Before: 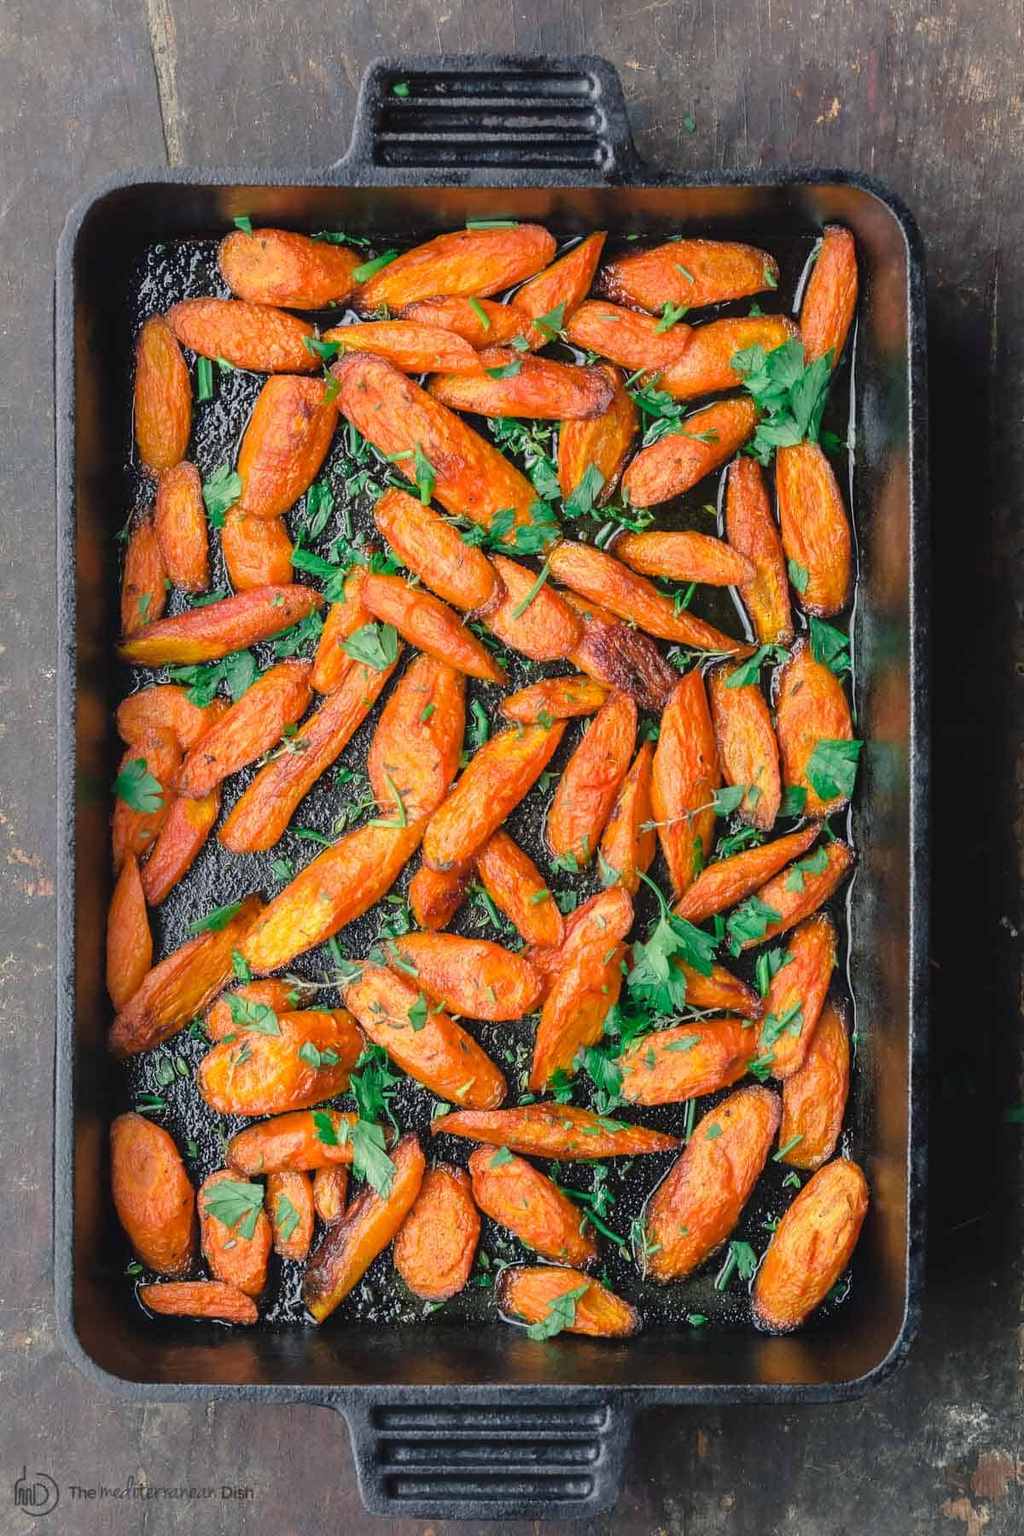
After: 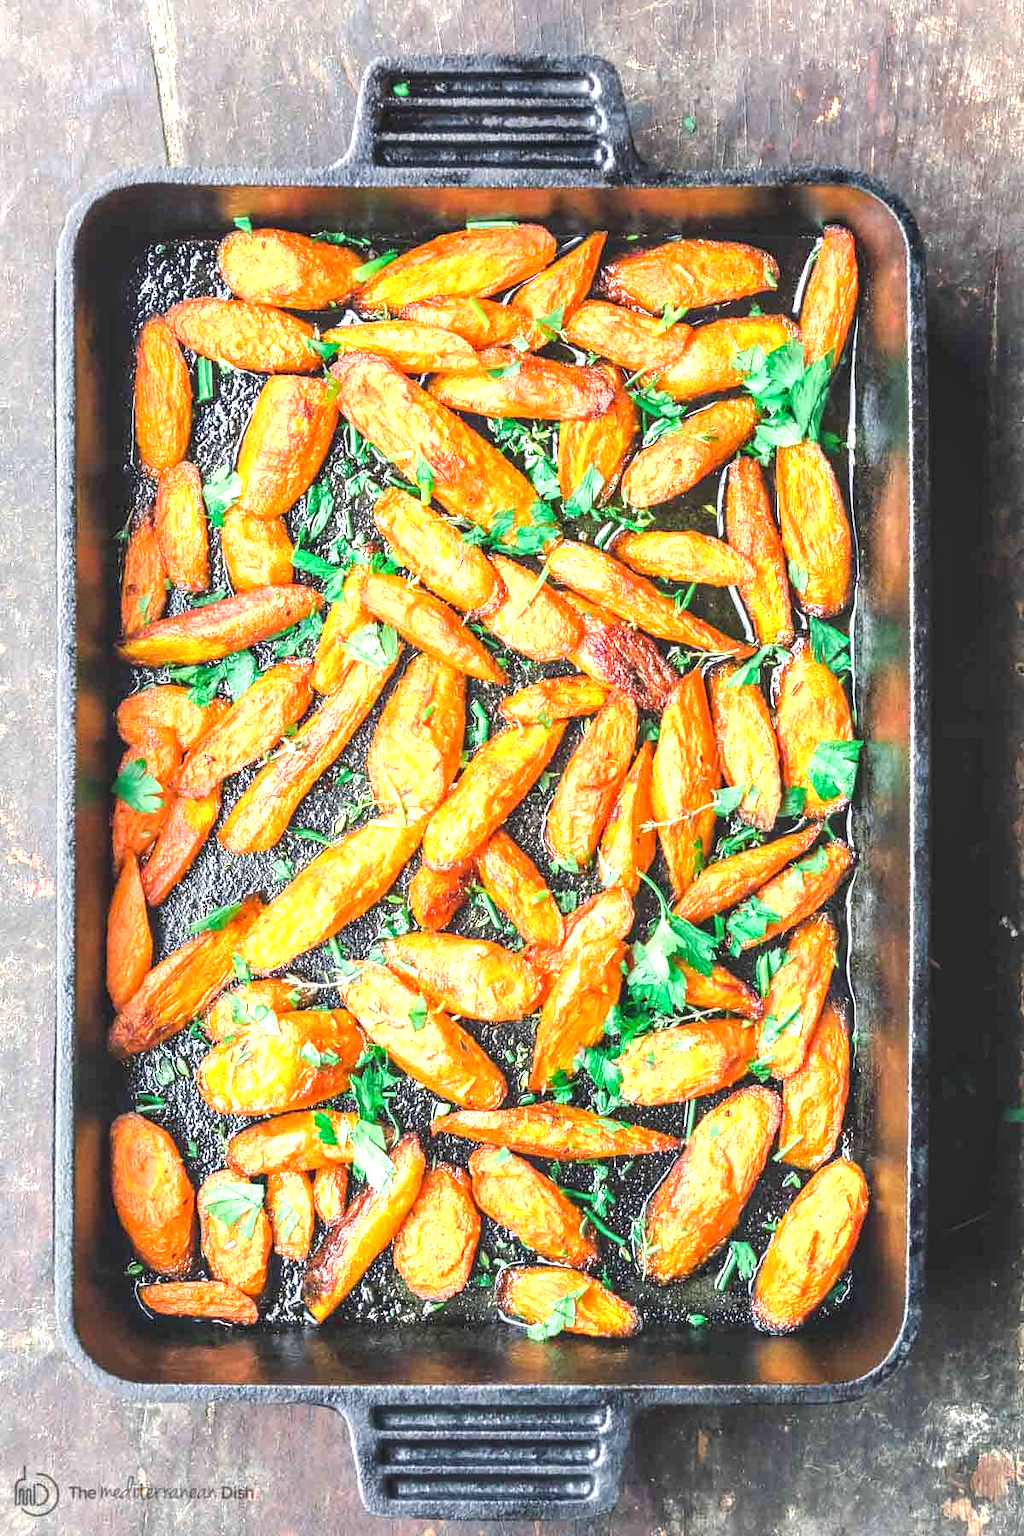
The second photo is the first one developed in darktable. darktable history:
local contrast: on, module defaults
exposure: black level correction 0, exposure 1.632 EV, compensate highlight preservation false
